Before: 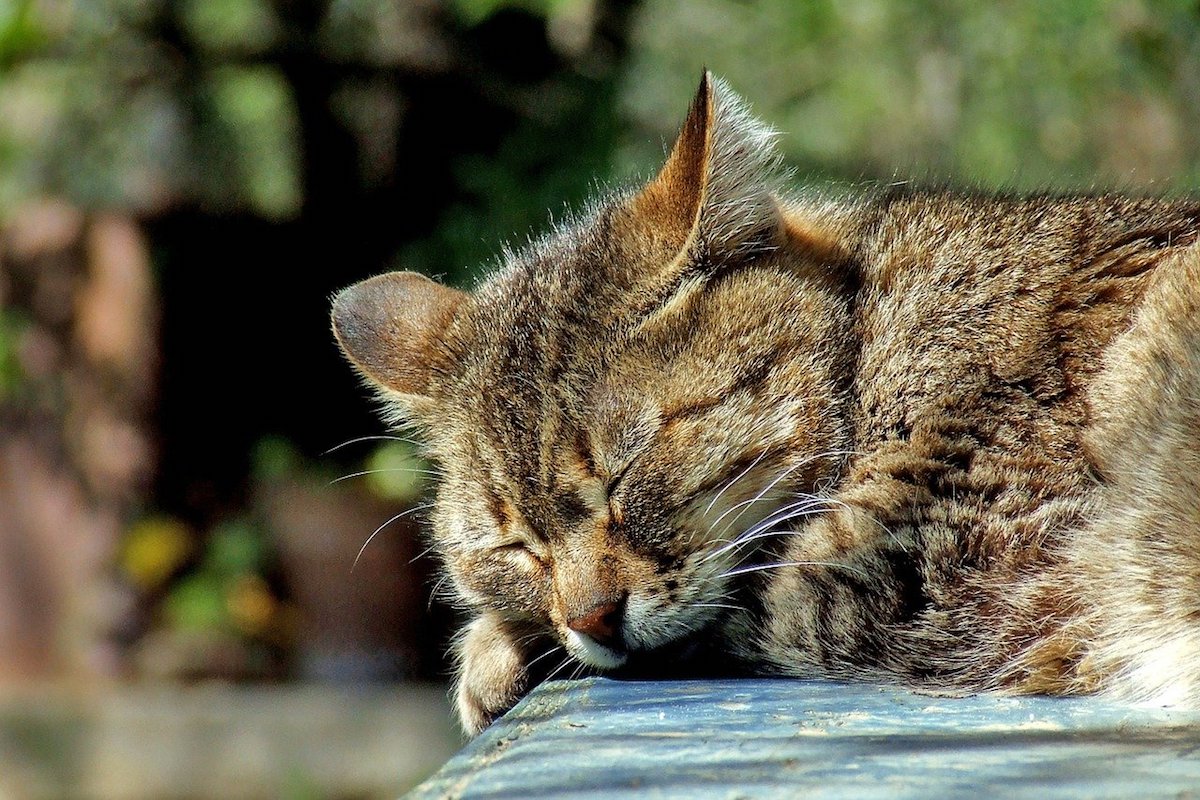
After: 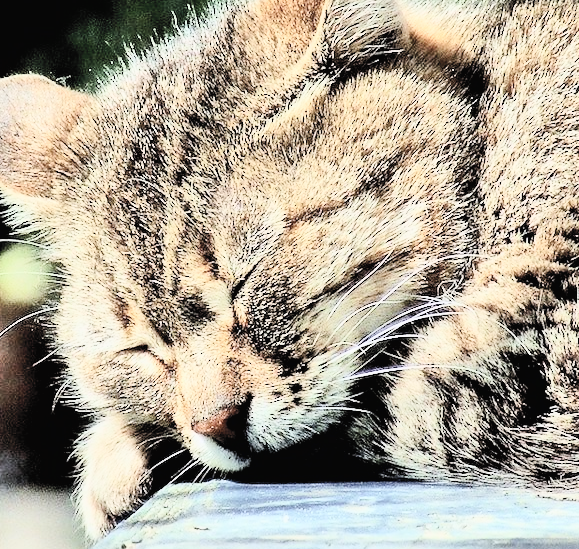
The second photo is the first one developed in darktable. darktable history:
crop: left 31.379%, top 24.658%, right 20.326%, bottom 6.628%
tone curve: curves: ch0 [(0, 0) (0.003, 0.003) (0.011, 0.011) (0.025, 0.025) (0.044, 0.044) (0.069, 0.068) (0.1, 0.099) (0.136, 0.134) (0.177, 0.175) (0.224, 0.222) (0.277, 0.274) (0.335, 0.331) (0.399, 0.395) (0.468, 0.463) (0.543, 0.554) (0.623, 0.632) (0.709, 0.716) (0.801, 0.805) (0.898, 0.9) (1, 1)], preserve colors none
filmic rgb: black relative exposure -6.15 EV, white relative exposure 6.96 EV, hardness 2.23, color science v6 (2022)
tone equalizer: -7 EV 0.15 EV, -6 EV 0.6 EV, -5 EV 1.15 EV, -4 EV 1.33 EV, -3 EV 1.15 EV, -2 EV 0.6 EV, -1 EV 0.15 EV, mask exposure compensation -0.5 EV
contrast brightness saturation: contrast 0.57, brightness 0.57, saturation -0.34
